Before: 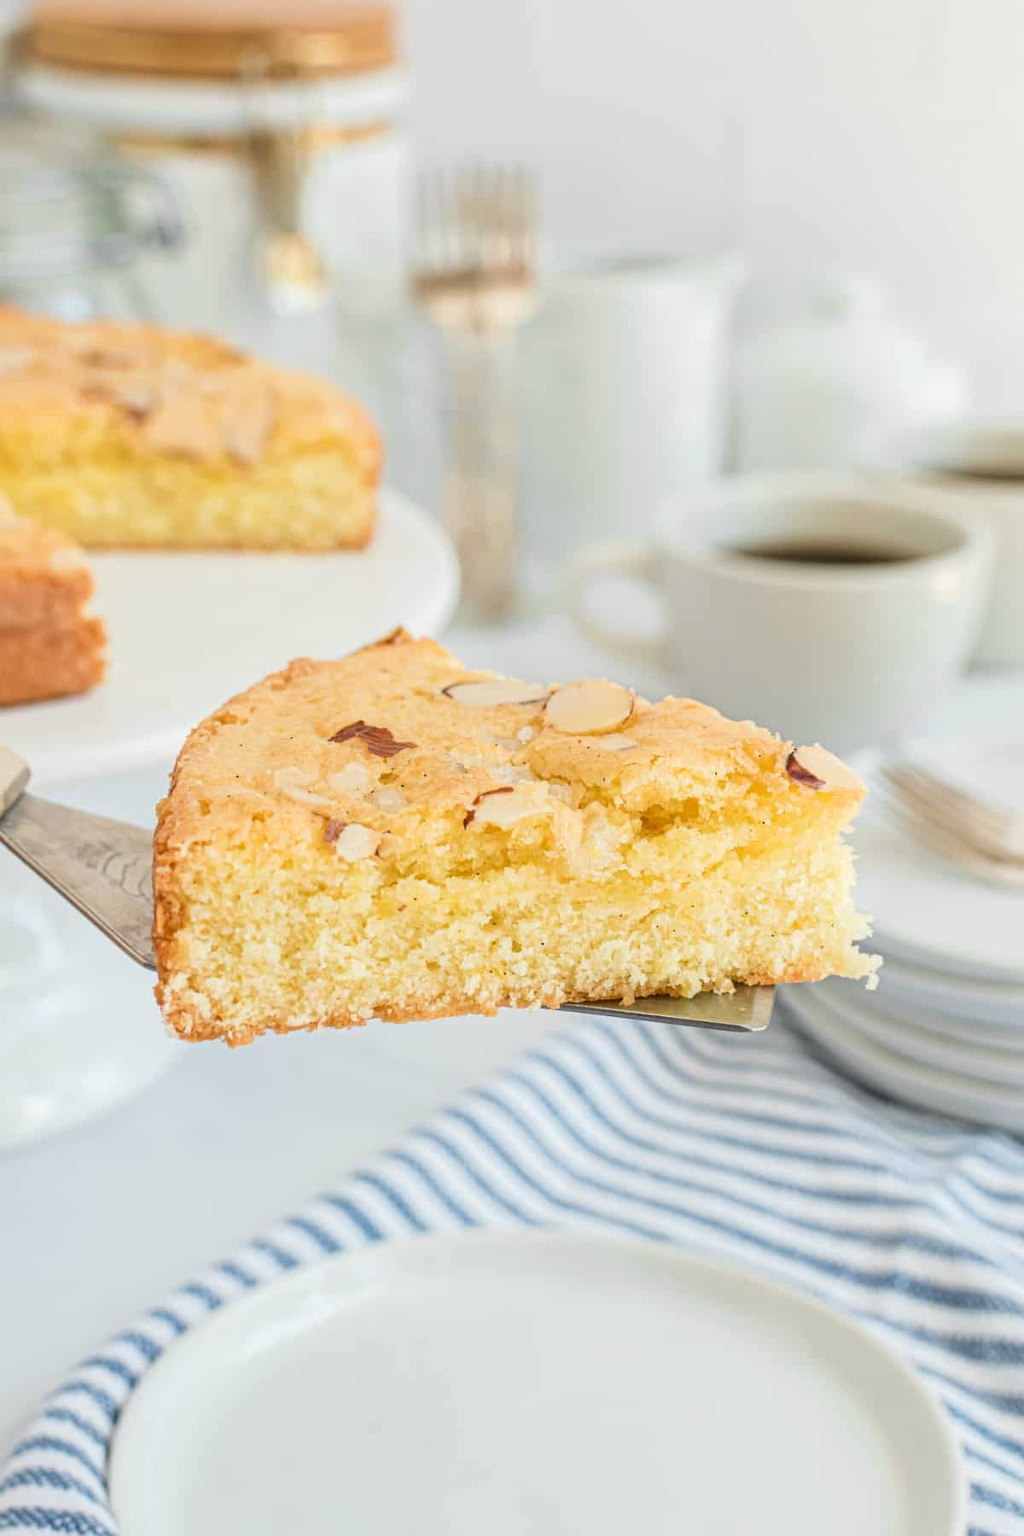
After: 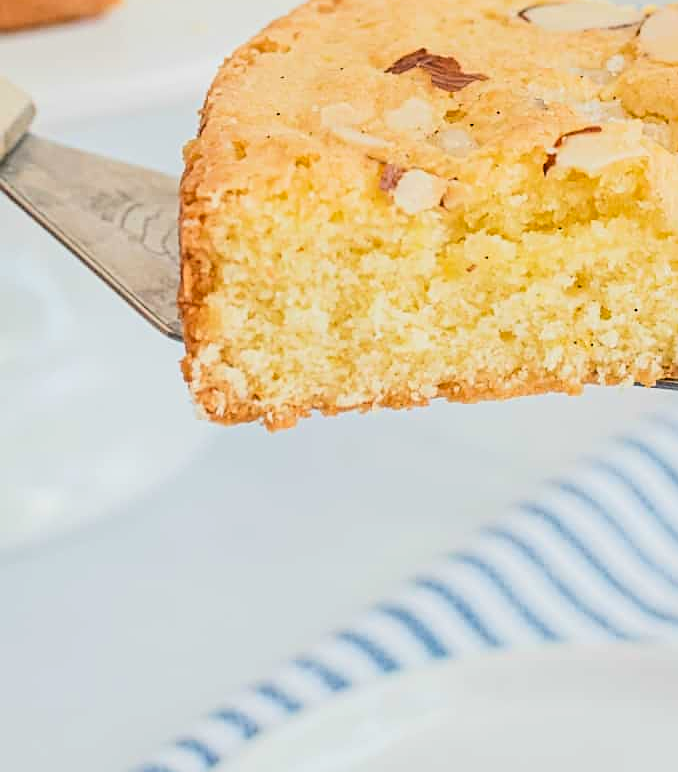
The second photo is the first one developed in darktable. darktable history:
filmic rgb: middle gray luminance 9.4%, black relative exposure -10.57 EV, white relative exposure 3.44 EV, threshold 2.94 EV, target black luminance 0%, hardness 5.94, latitude 59.49%, contrast 1.089, highlights saturation mix 4.97%, shadows ↔ highlights balance 29.56%, color science v6 (2022), enable highlight reconstruction true
crop: top 44.262%, right 43.252%, bottom 12.823%
color correction: highlights b* 0, saturation 1.08
contrast brightness saturation: contrast 0.102, brightness 0.012, saturation 0.019
sharpen: on, module defaults
tone equalizer: edges refinement/feathering 500, mask exposure compensation -1.57 EV, preserve details no
